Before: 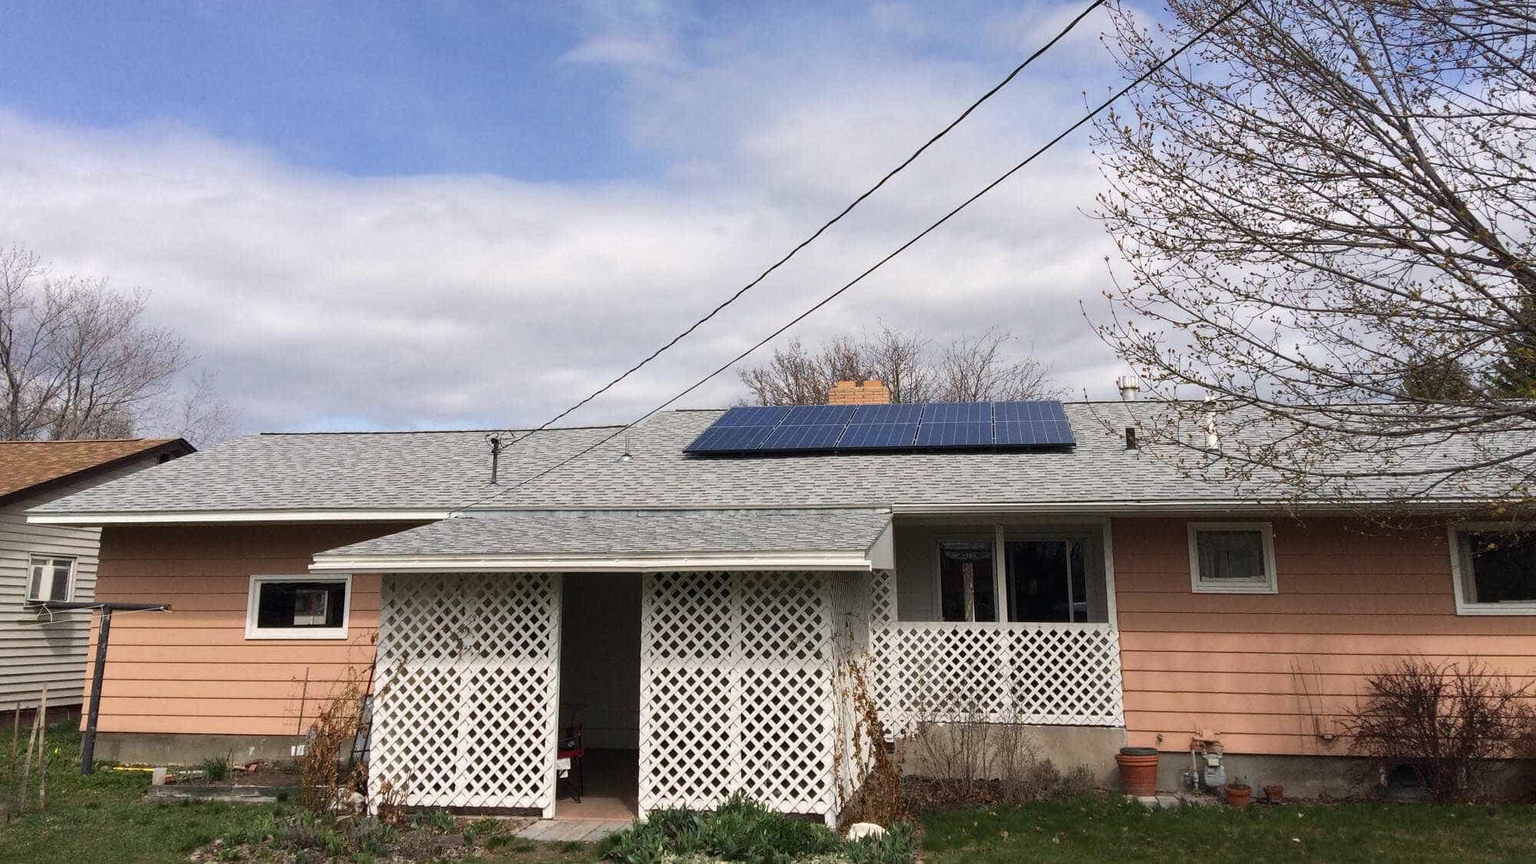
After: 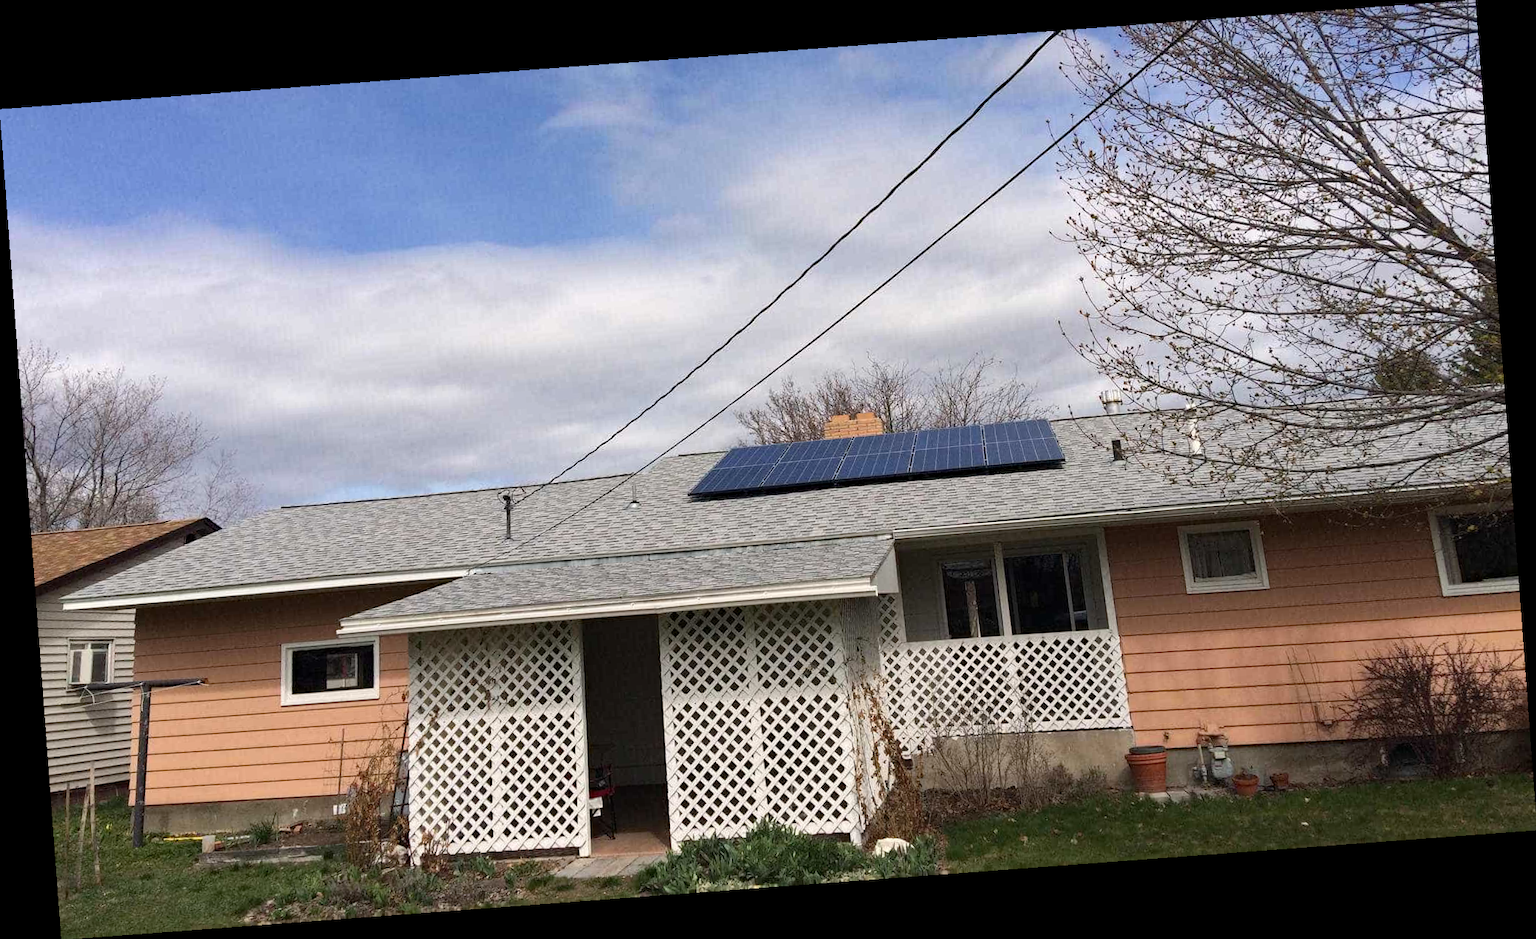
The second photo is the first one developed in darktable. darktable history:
exposure: compensate highlight preservation false
rotate and perspective: rotation -4.25°, automatic cropping off
haze removal: compatibility mode true, adaptive false
